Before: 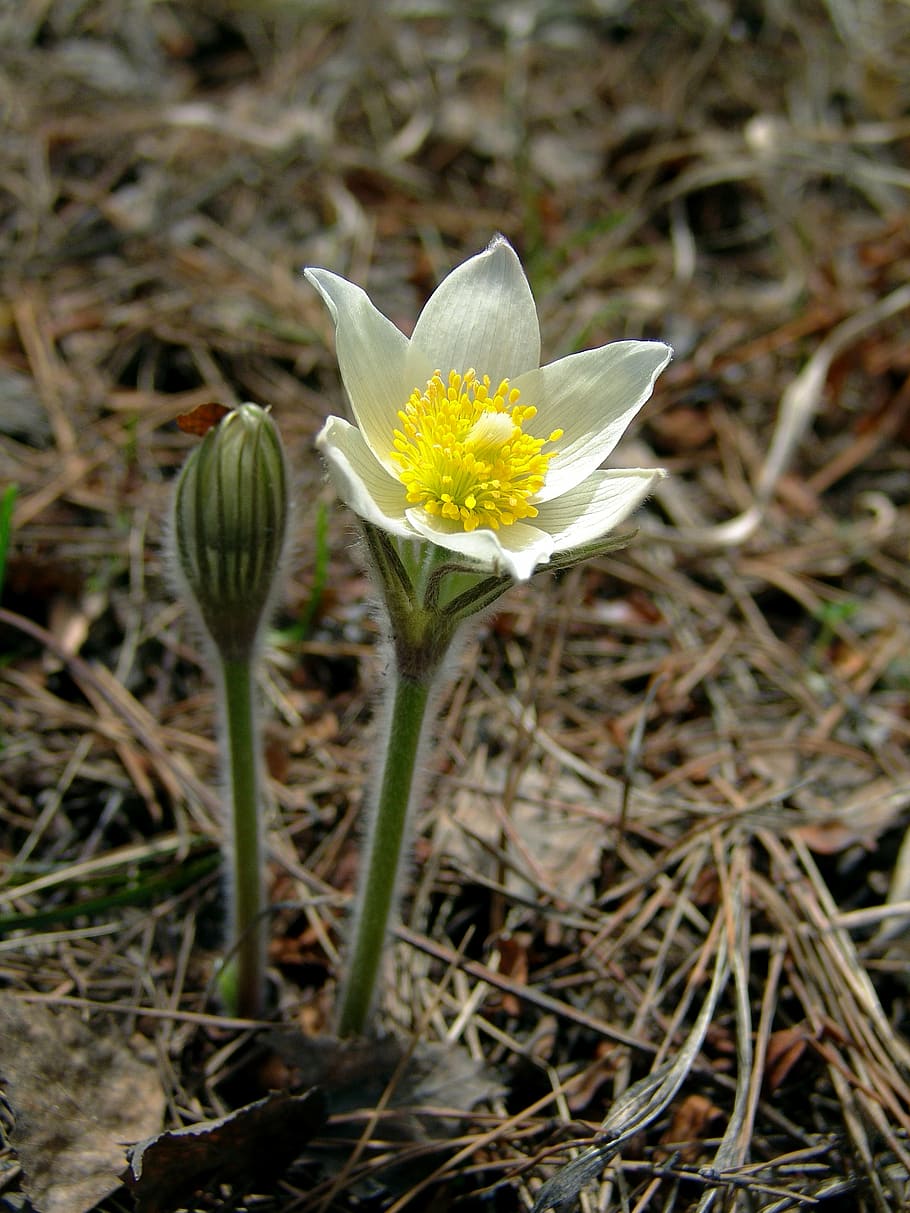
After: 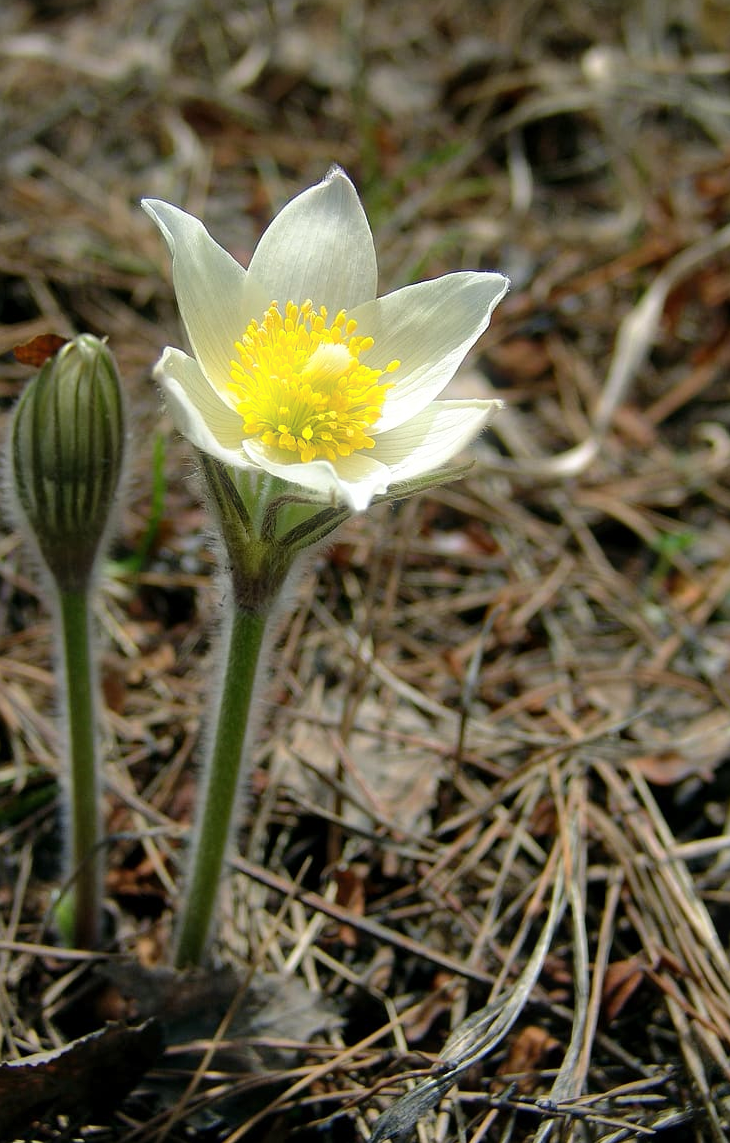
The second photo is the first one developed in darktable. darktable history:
crop and rotate: left 17.959%, top 5.771%, right 1.742%
bloom: size 5%, threshold 95%, strength 15%
shadows and highlights: shadows 37.27, highlights -28.18, soften with gaussian
